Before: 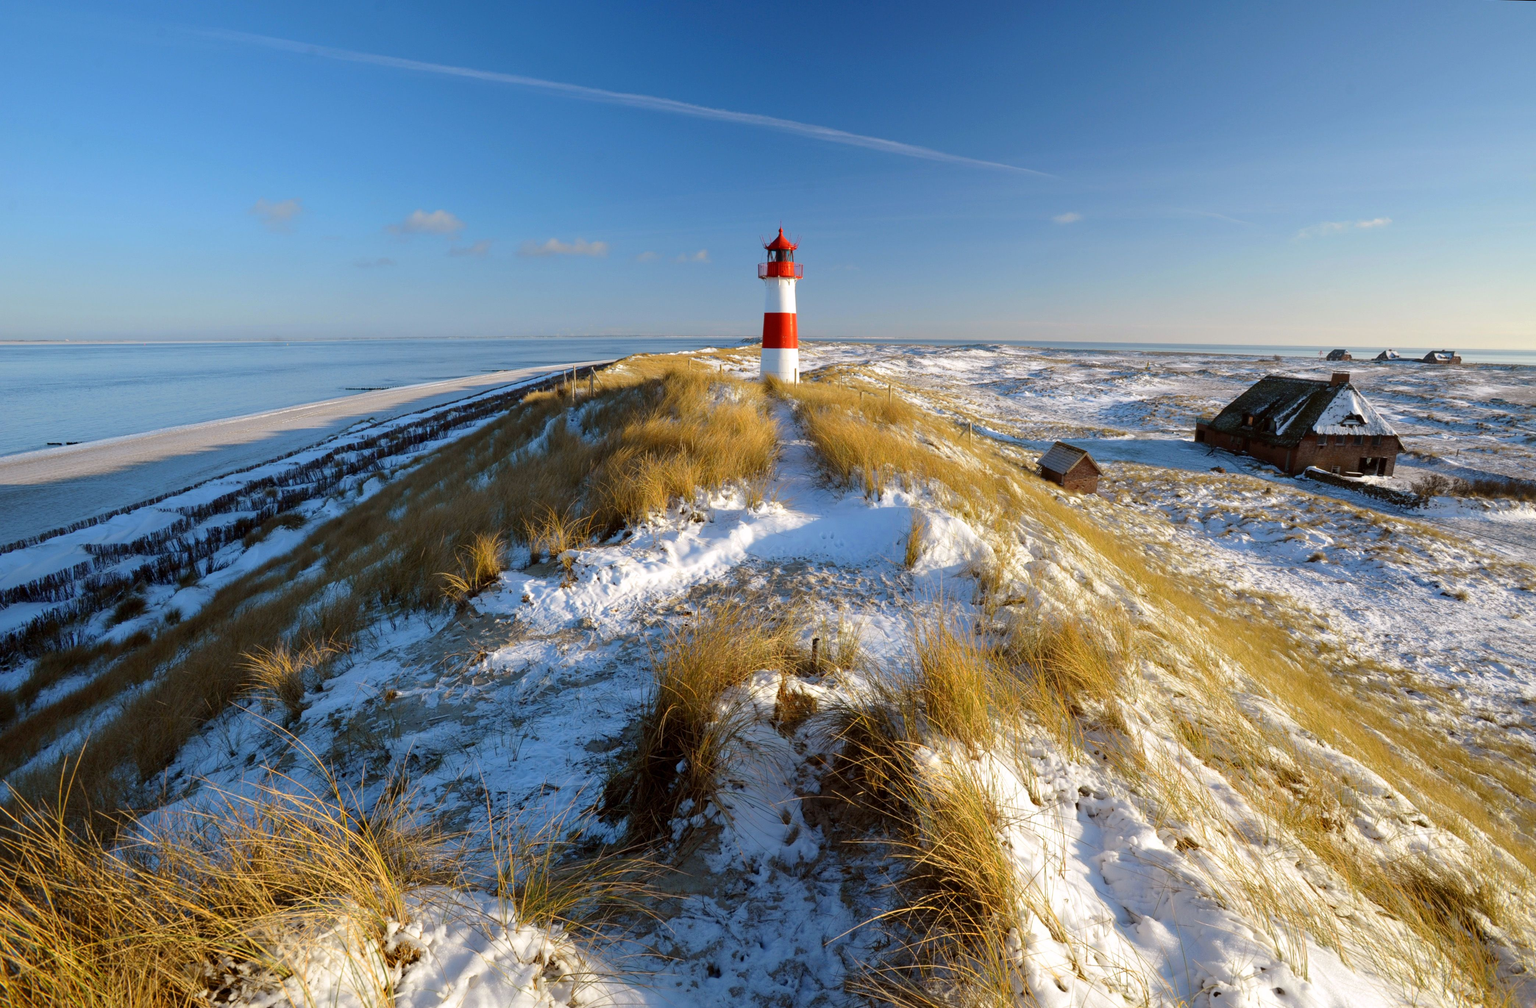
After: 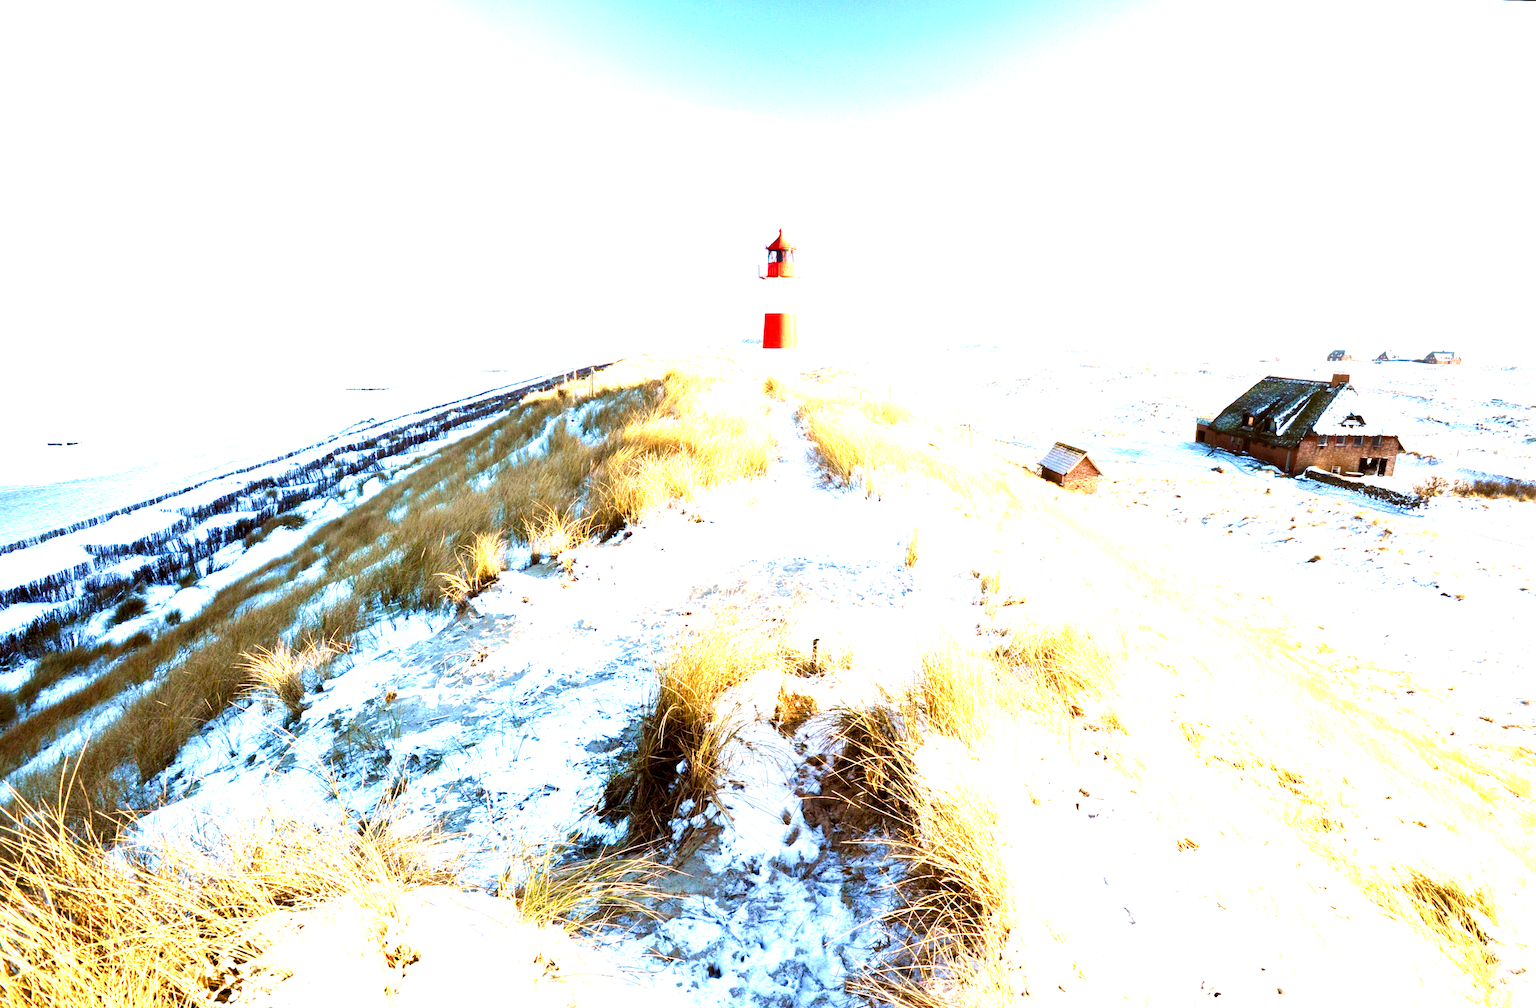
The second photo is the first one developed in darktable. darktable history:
exposure: black level correction 0.001, exposure 2.607 EV, compensate exposure bias true, compensate highlight preservation false
velvia: strength 40%
color balance rgb: perceptual saturation grading › global saturation 20%, perceptual saturation grading › highlights -25%, perceptual saturation grading › shadows 25%
tone equalizer: -8 EV -0.75 EV, -7 EV -0.7 EV, -6 EV -0.6 EV, -5 EV -0.4 EV, -3 EV 0.4 EV, -2 EV 0.6 EV, -1 EV 0.7 EV, +0 EV 0.75 EV, edges refinement/feathering 500, mask exposure compensation -1.57 EV, preserve details no
